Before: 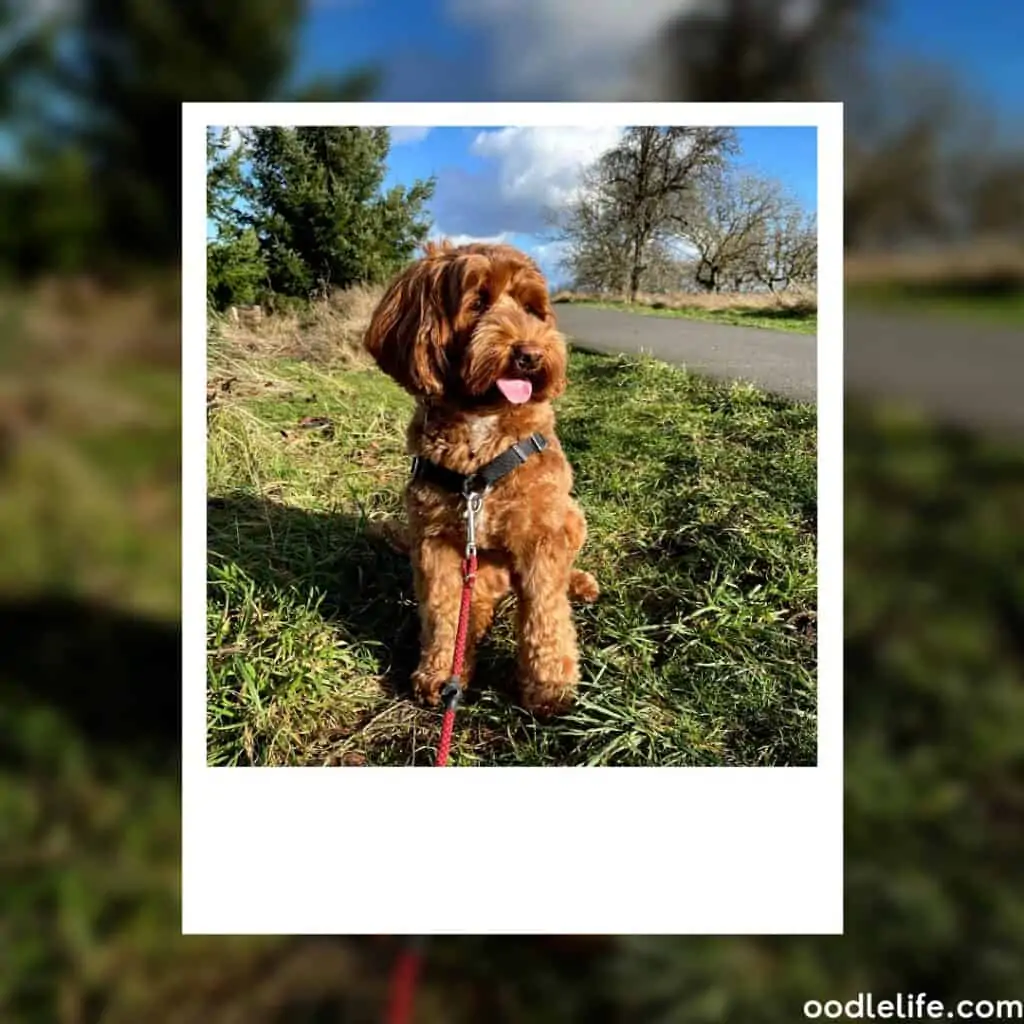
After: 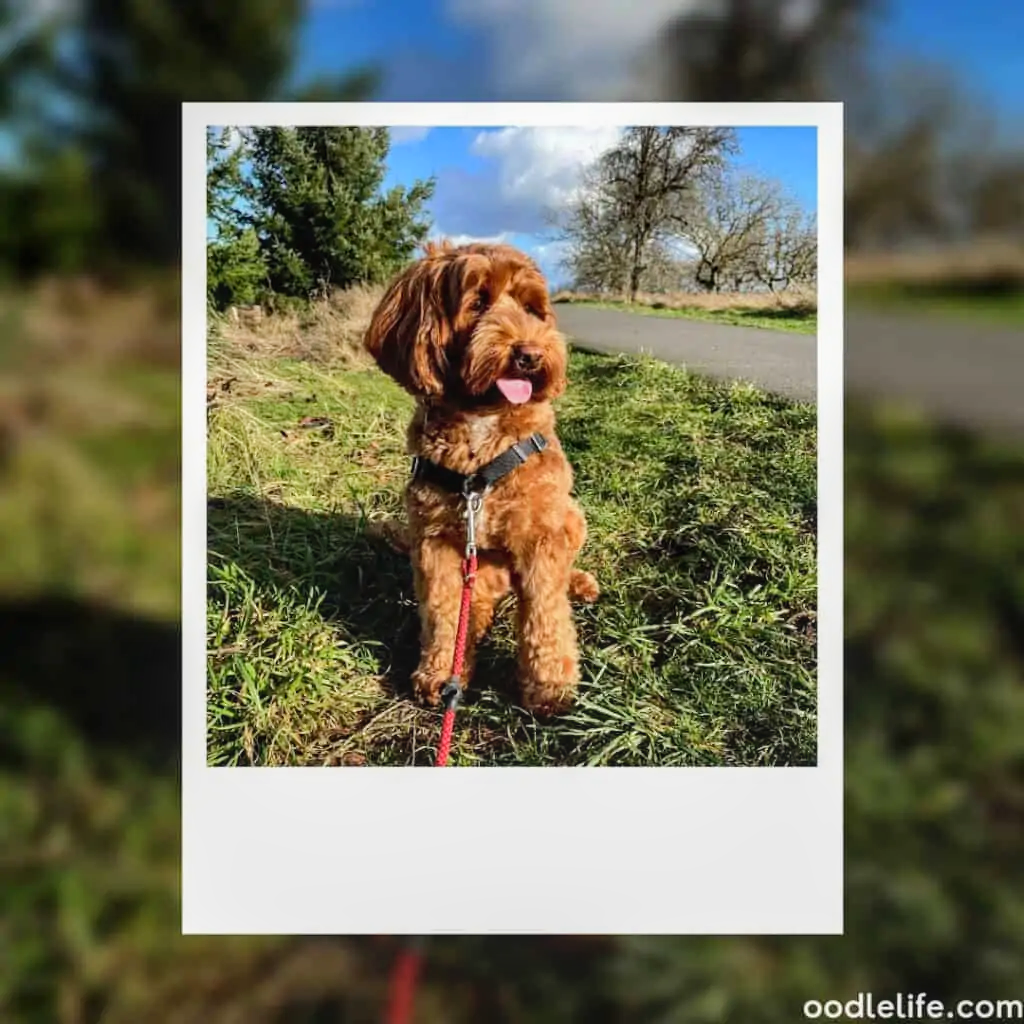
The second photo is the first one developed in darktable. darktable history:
base curve: curves: ch0 [(0, 0) (0.262, 0.32) (0.722, 0.705) (1, 1)]
local contrast: detail 110%
